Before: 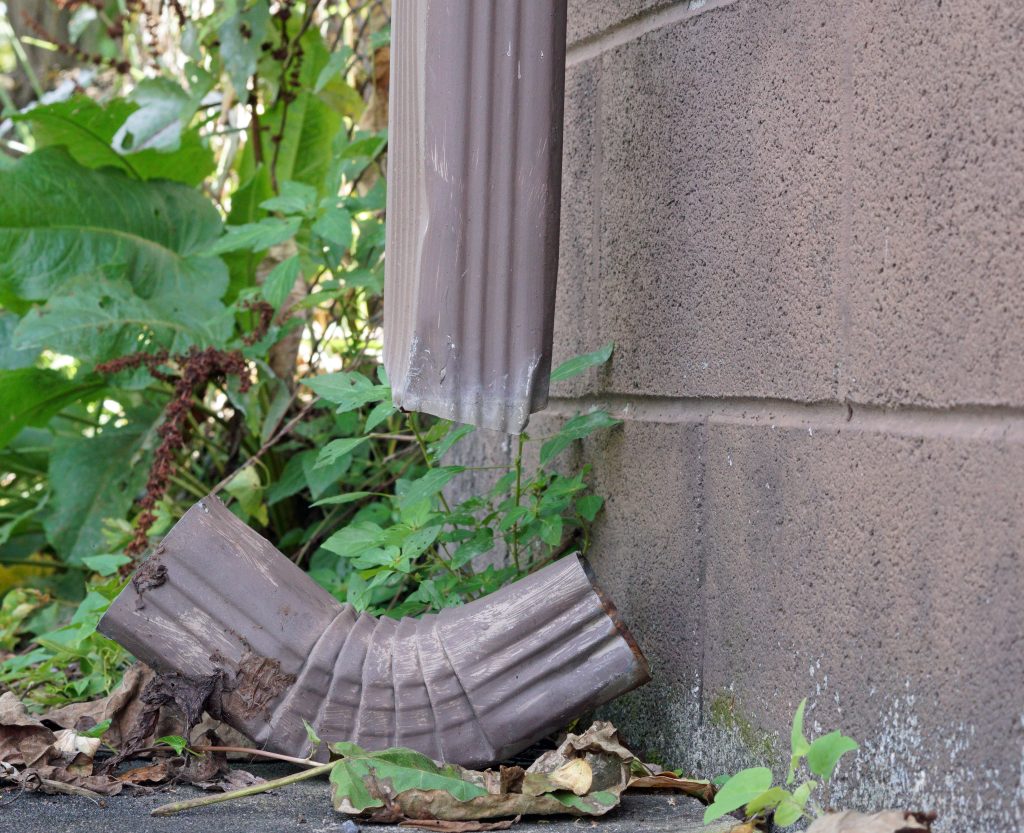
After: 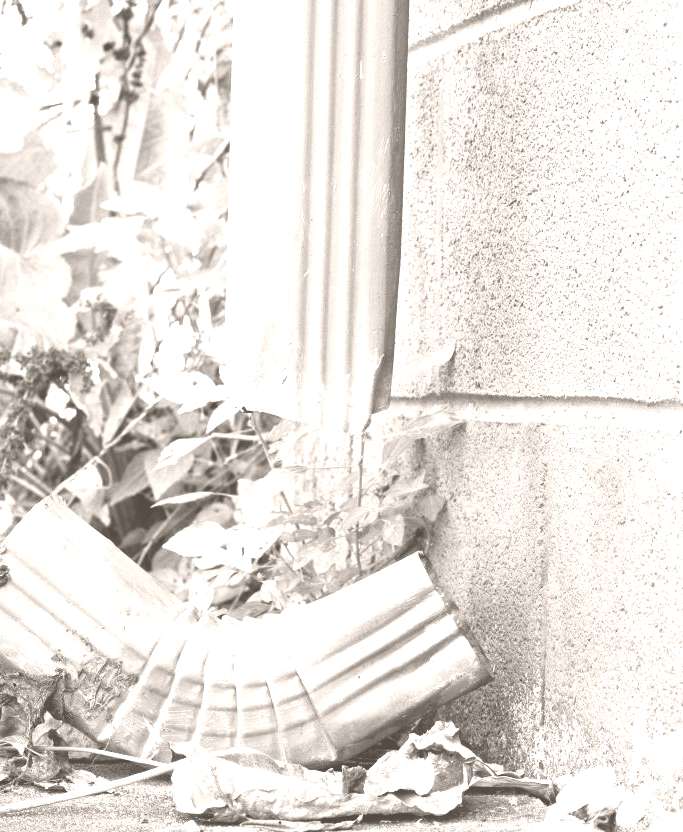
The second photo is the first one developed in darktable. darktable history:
crop and rotate: left 15.446%, right 17.836%
color calibration: x 0.37, y 0.382, temperature 4313.32 K
colorize: hue 34.49°, saturation 35.33%, source mix 100%, lightness 55%, version 1
tone equalizer: -8 EV -0.417 EV, -7 EV -0.389 EV, -6 EV -0.333 EV, -5 EV -0.222 EV, -3 EV 0.222 EV, -2 EV 0.333 EV, -1 EV 0.389 EV, +0 EV 0.417 EV, edges refinement/feathering 500, mask exposure compensation -1.57 EV, preserve details no
exposure: exposure 0.496 EV, compensate highlight preservation false
